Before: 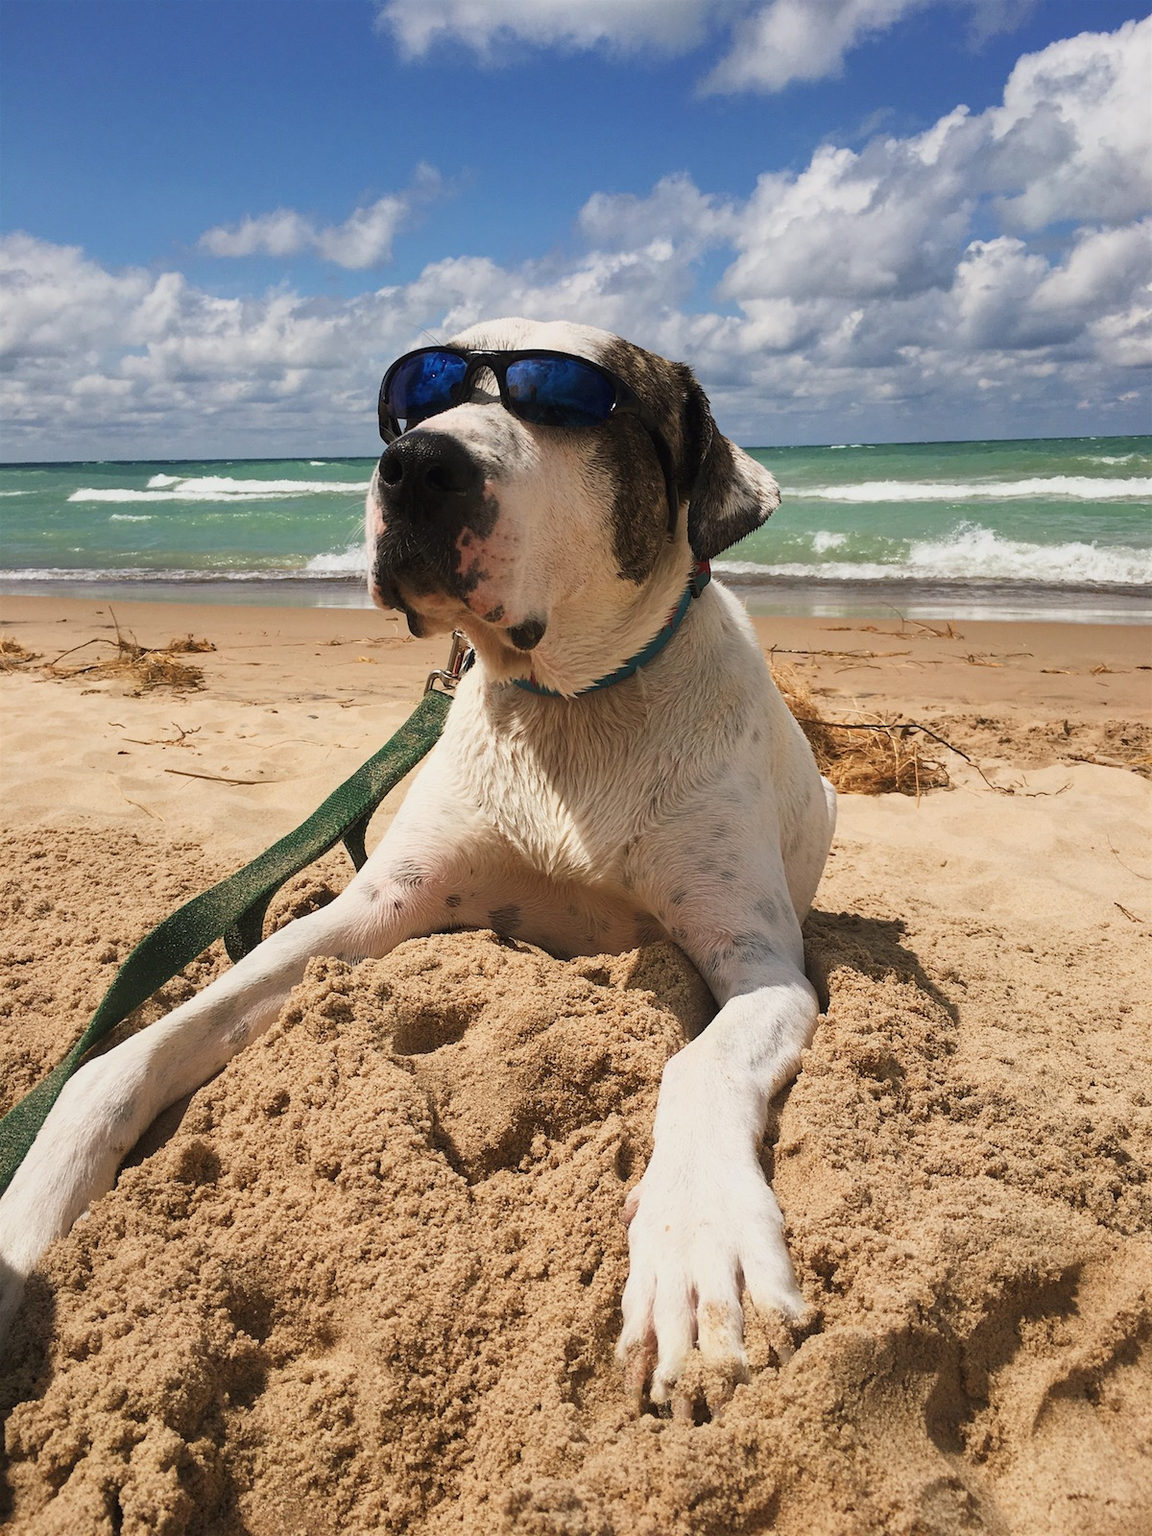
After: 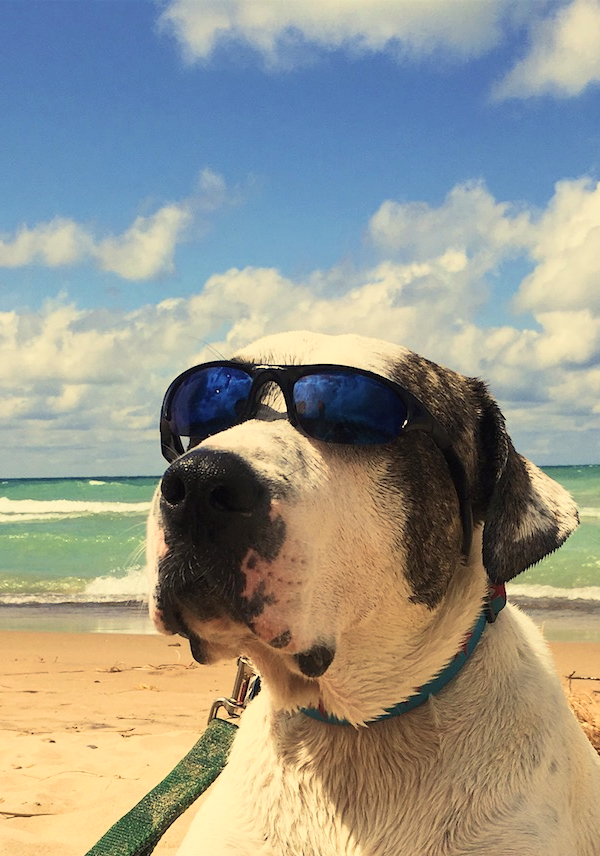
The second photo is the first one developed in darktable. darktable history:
color balance rgb: shadows lift › chroma 2%, shadows lift › hue 263°, highlights gain › chroma 8%, highlights gain › hue 84°, linear chroma grading › global chroma -15%, saturation formula JzAzBz (2021)
exposure: black level correction 0.001, exposure 0.014 EV, compensate highlight preservation false
contrast brightness saturation: contrast 0.2, brightness 0.15, saturation 0.14
crop: left 19.556%, right 30.401%, bottom 46.458%
velvia: on, module defaults
